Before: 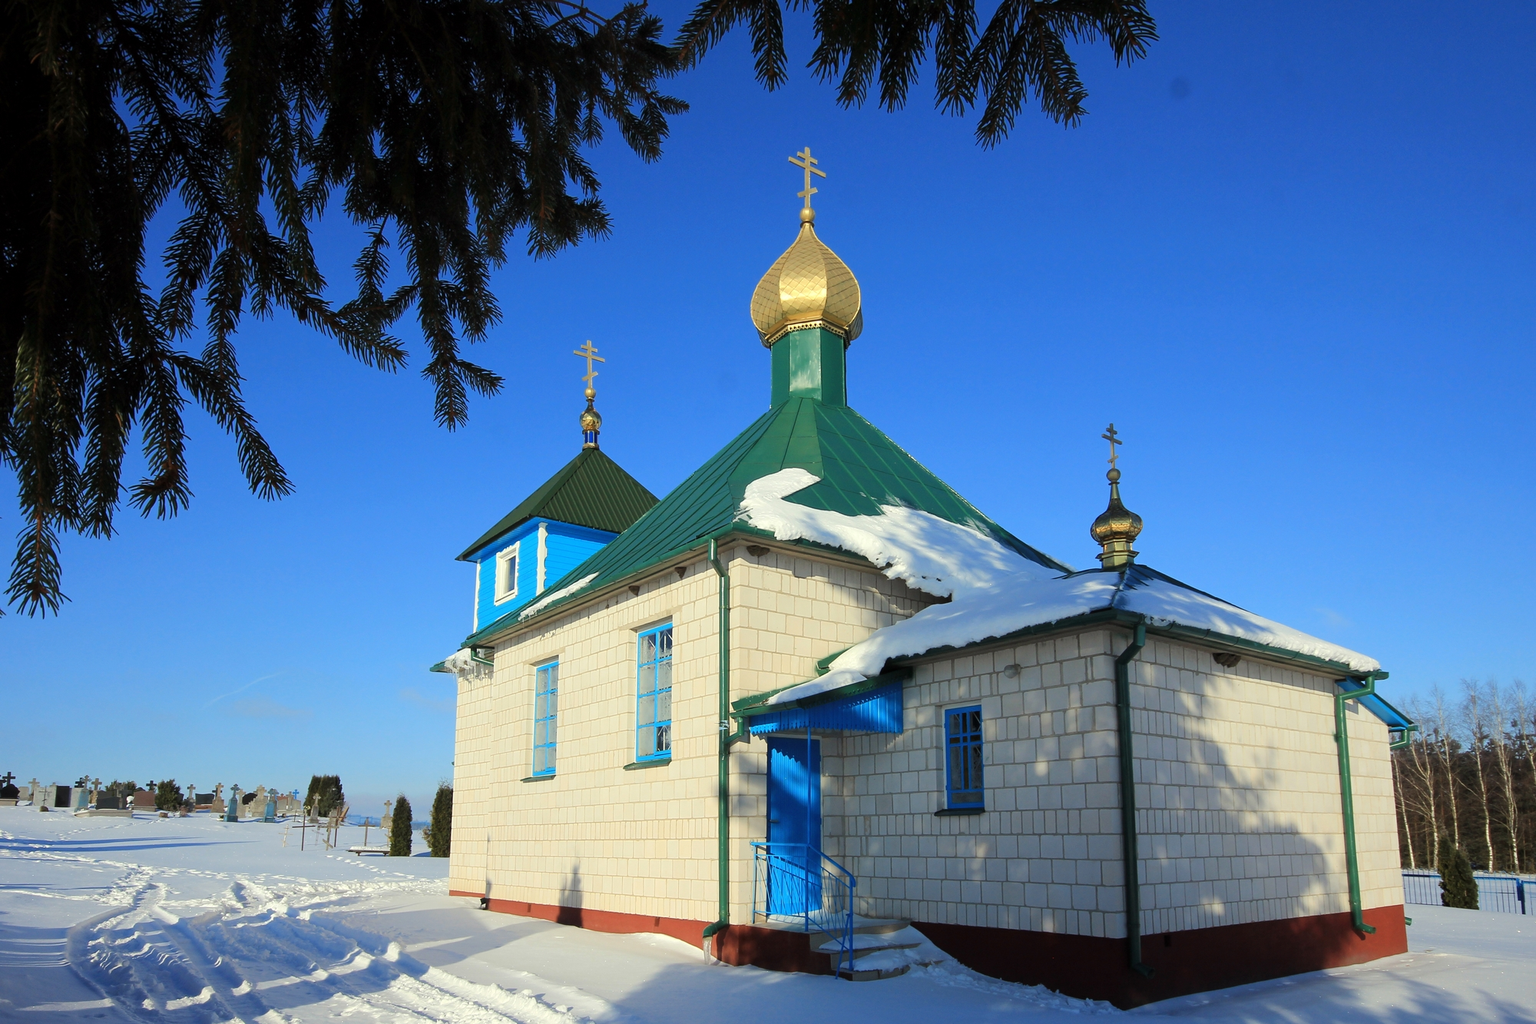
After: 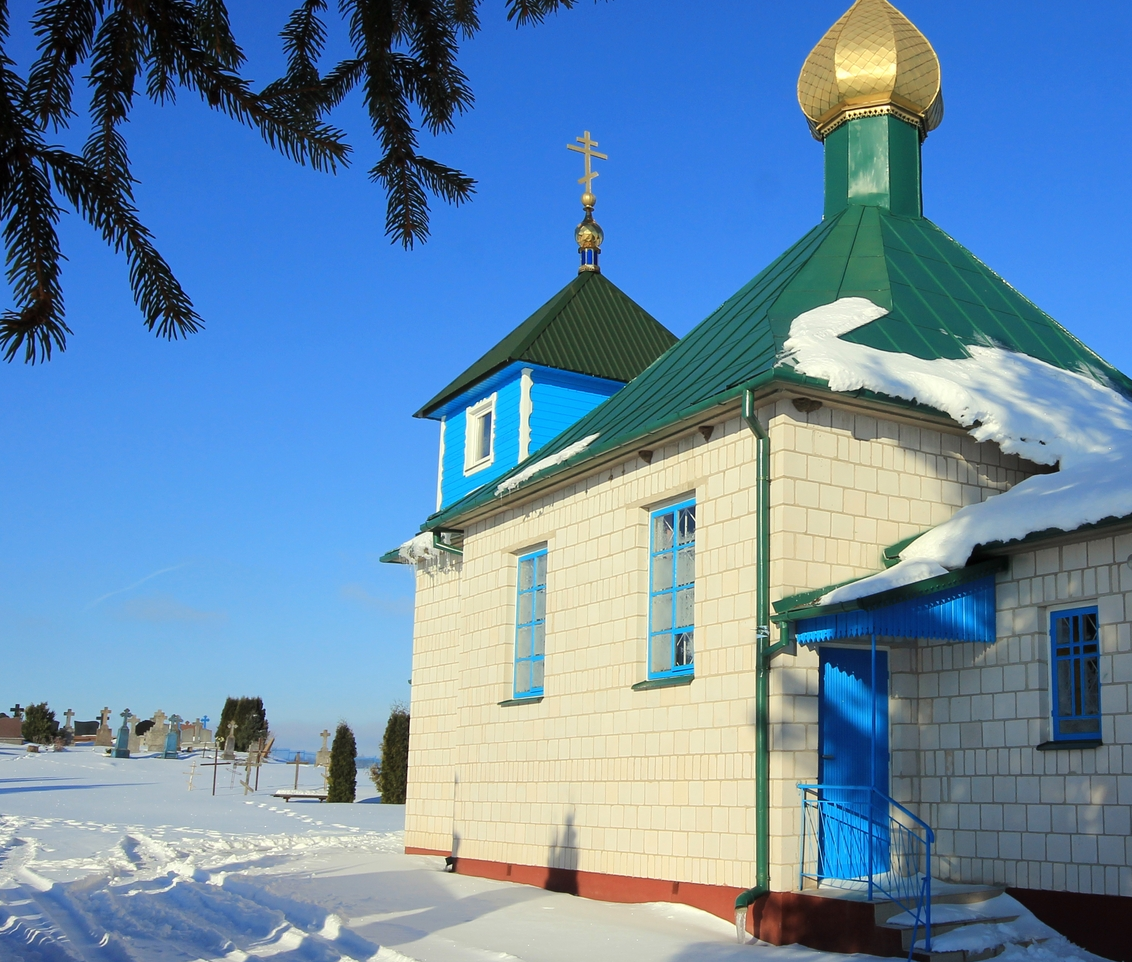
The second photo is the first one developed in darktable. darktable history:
crop: left 9.012%, top 23.447%, right 34.35%, bottom 4.363%
